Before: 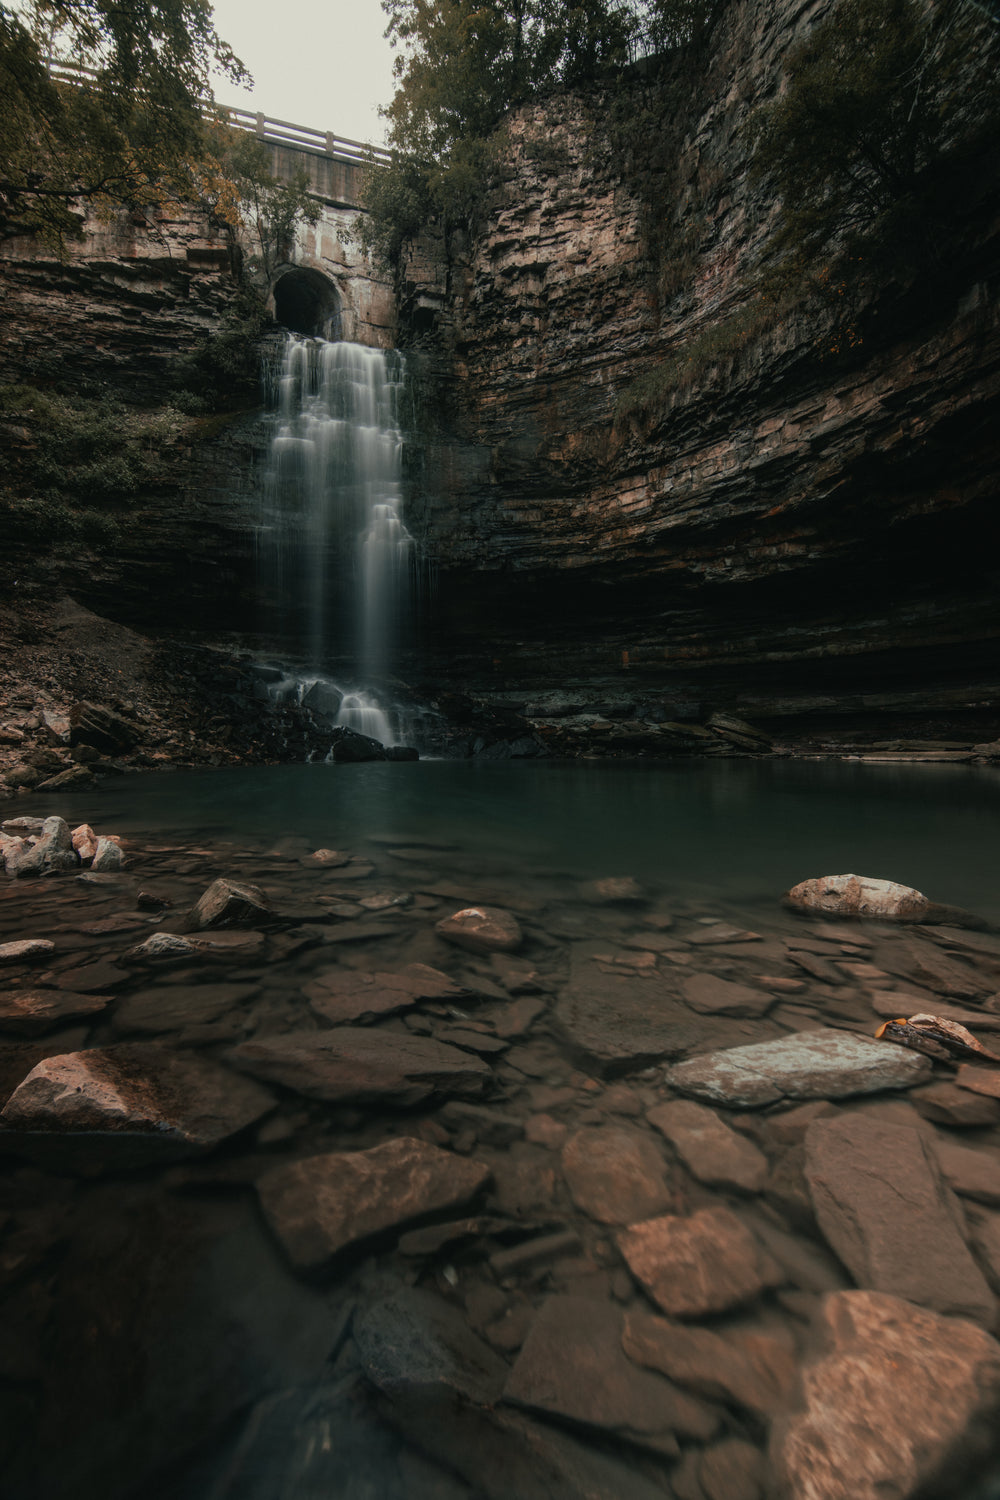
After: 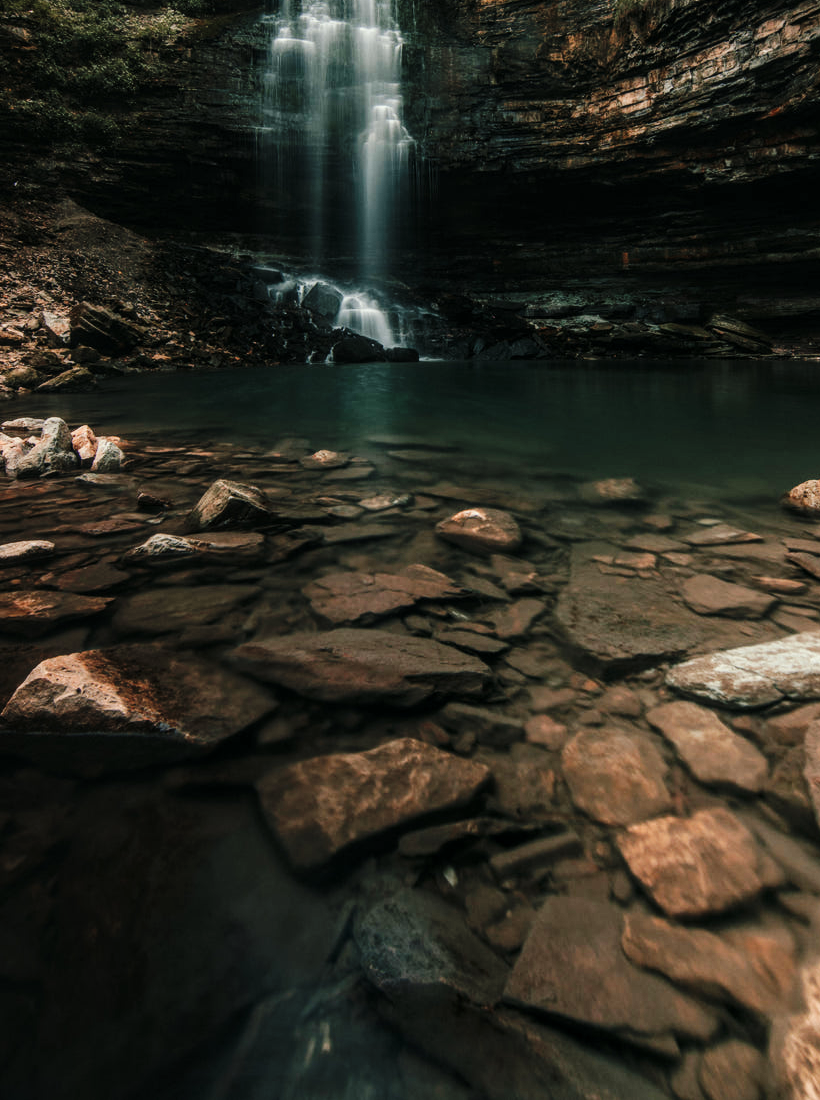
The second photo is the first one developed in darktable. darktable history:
exposure: exposure 0.46 EV, compensate highlight preservation false
local contrast: on, module defaults
crop: top 26.627%, right 17.974%
base curve: curves: ch0 [(0, 0) (0.036, 0.025) (0.121, 0.166) (0.206, 0.329) (0.605, 0.79) (1, 1)], preserve colors none
